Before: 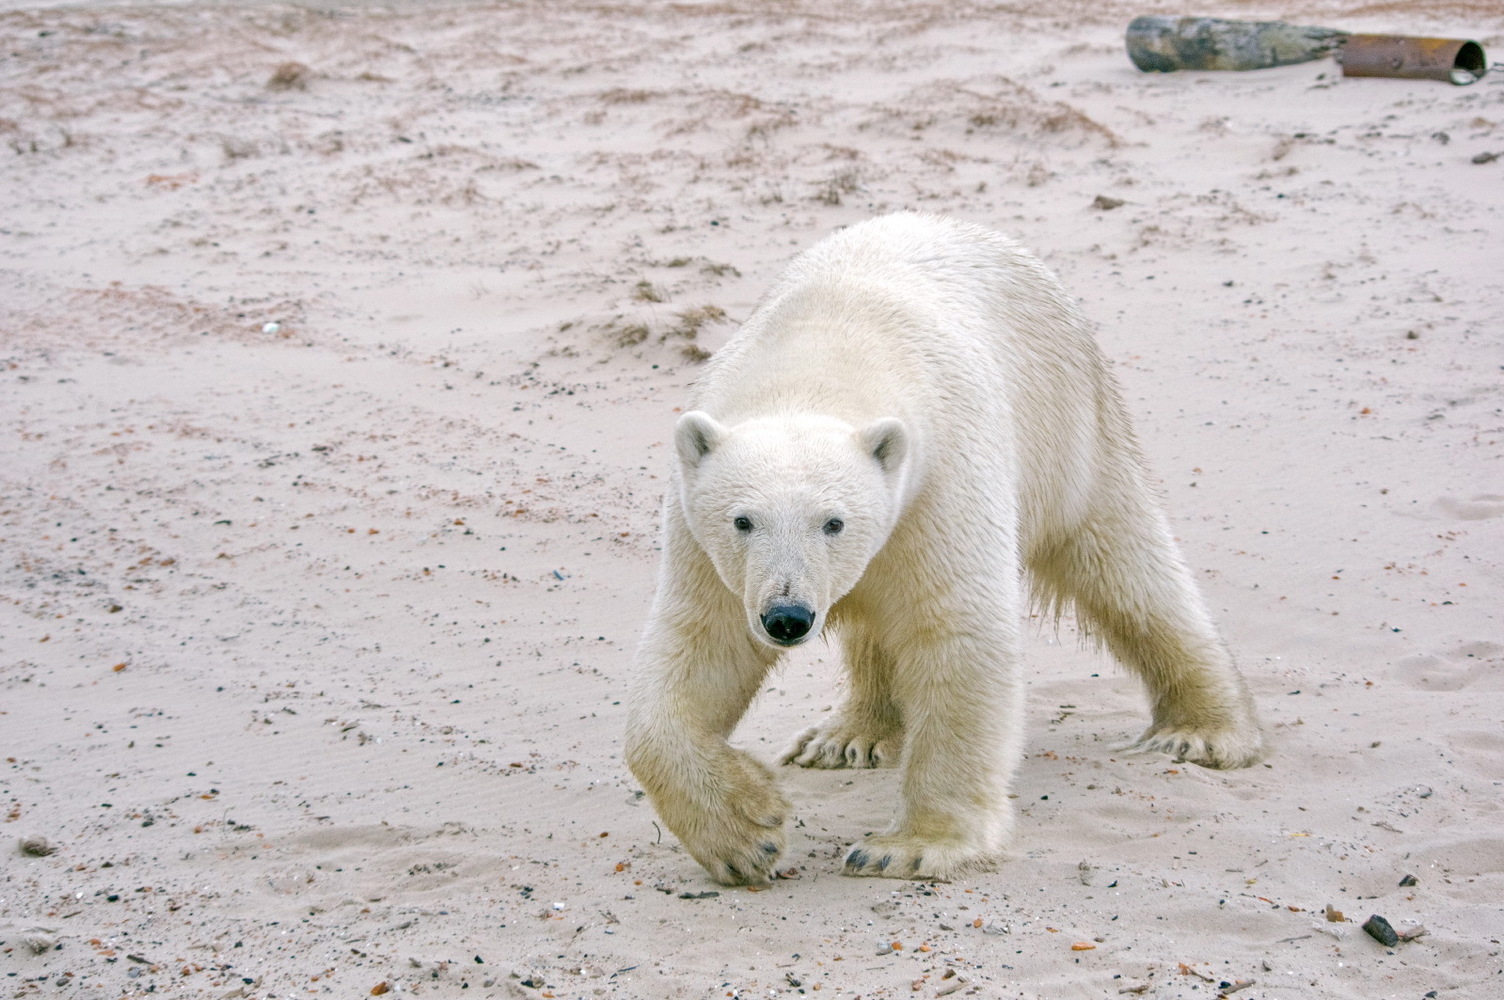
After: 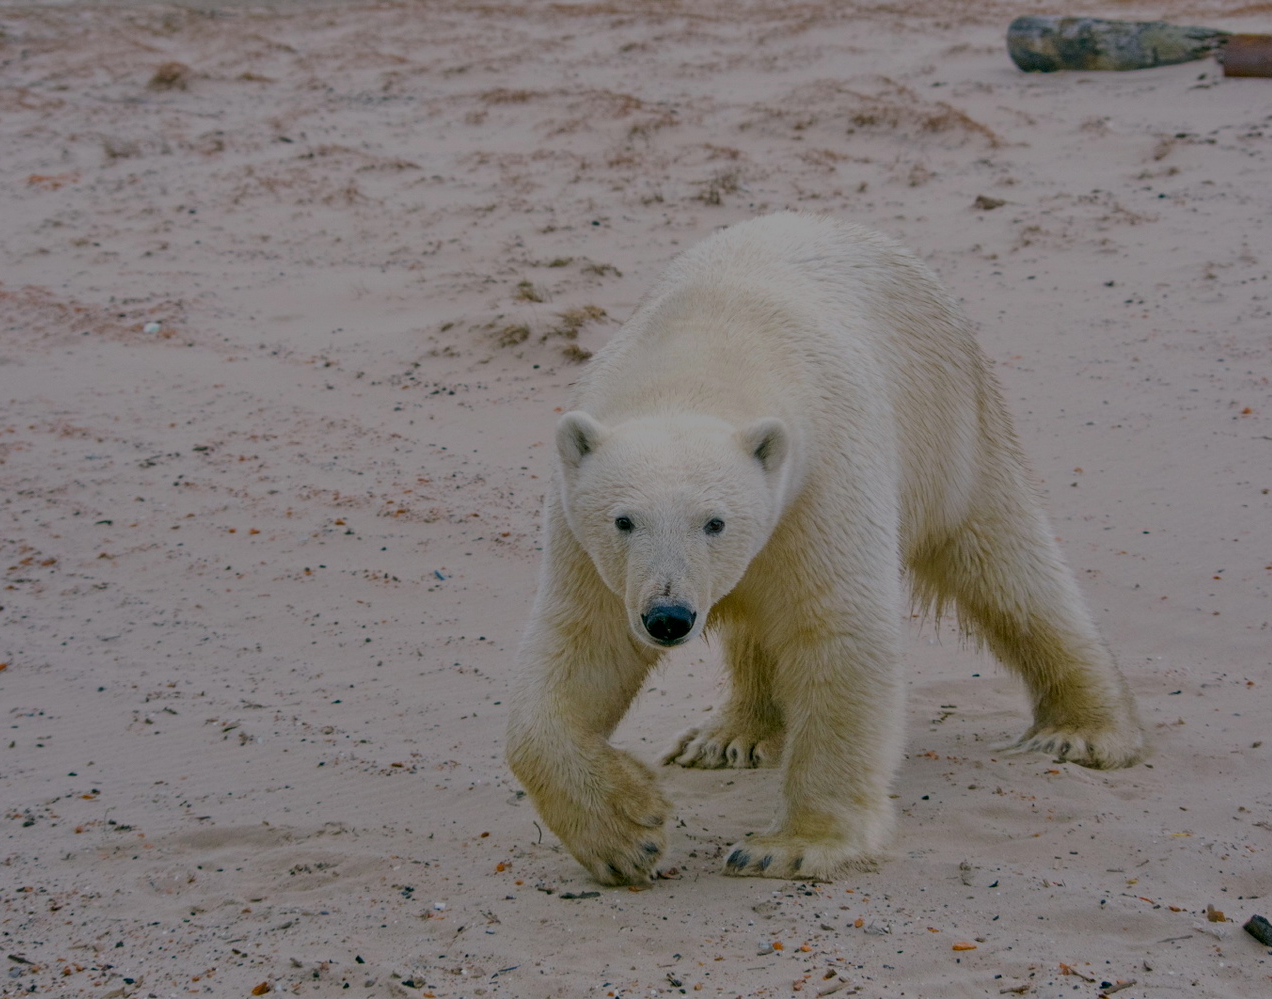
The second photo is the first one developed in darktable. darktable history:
crop: left 7.976%, right 7.41%
base curve: curves: ch0 [(0, 0) (0.005, 0.002) (0.193, 0.295) (0.399, 0.664) (0.75, 0.928) (1, 1)], preserve colors none
color balance rgb: highlights gain › luminance 10.151%, perceptual saturation grading › global saturation 19.912%, perceptual brilliance grading › global brilliance -48.23%, global vibrance 19.827%
